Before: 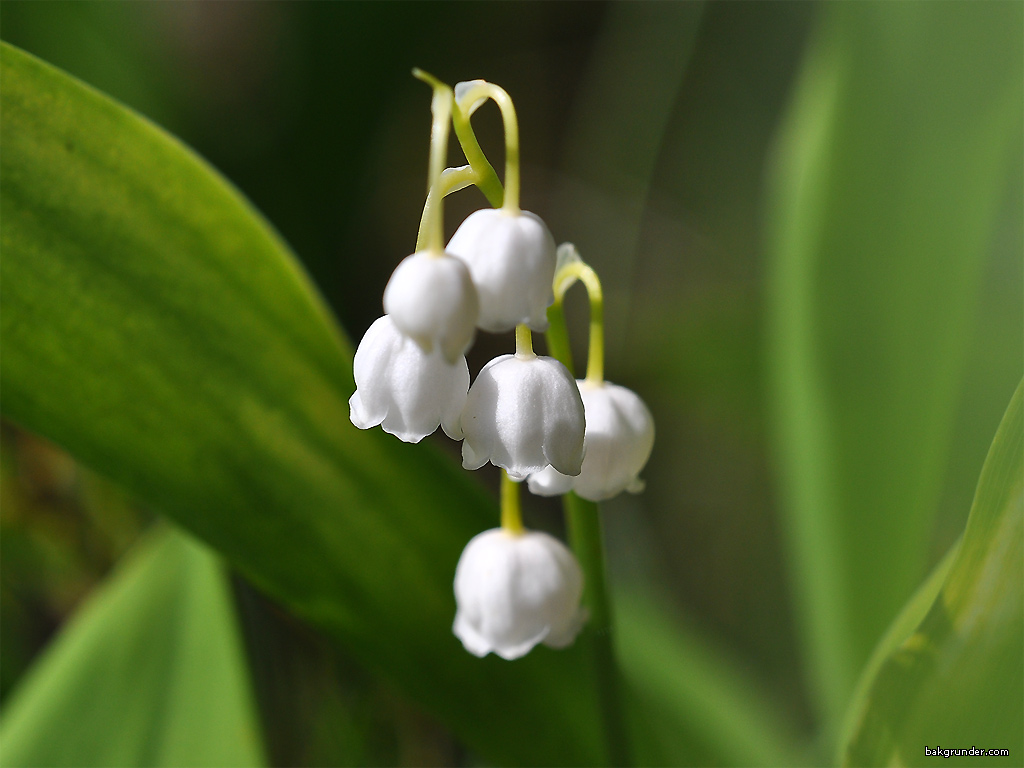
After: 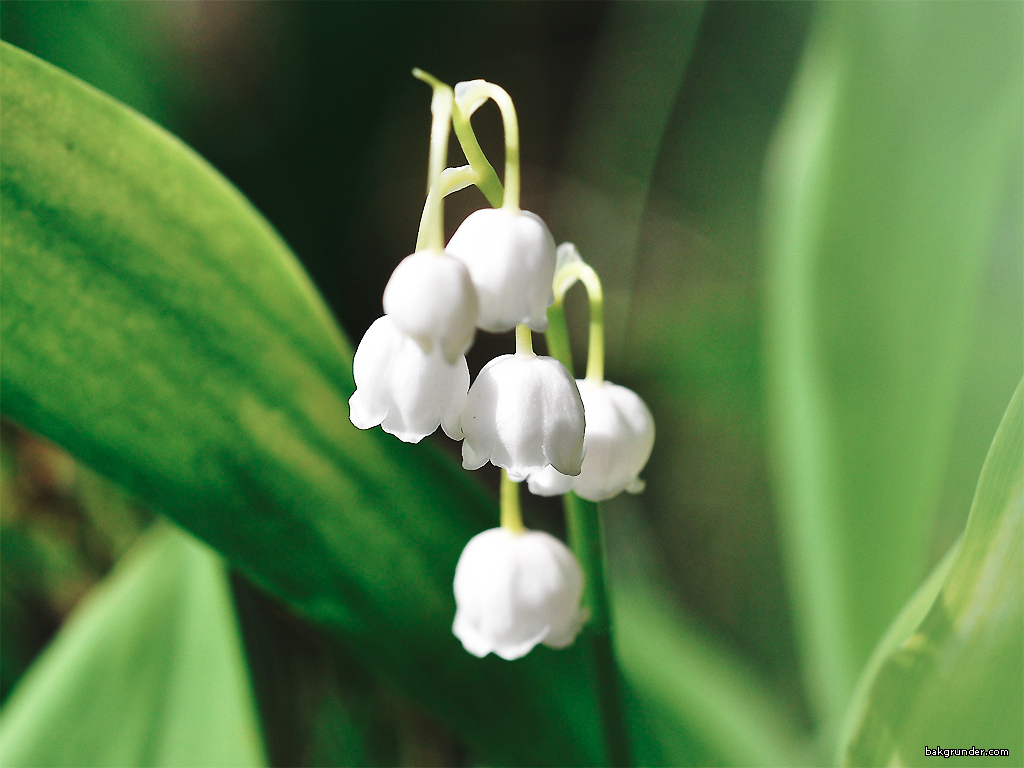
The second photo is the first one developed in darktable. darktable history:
color contrast: blue-yellow contrast 0.62
exposure: black level correction 0, compensate exposure bias true, compensate highlight preservation false
base curve: curves: ch0 [(0, 0) (0.032, 0.037) (0.105, 0.228) (0.435, 0.76) (0.856, 0.983) (1, 1)], preserve colors none
